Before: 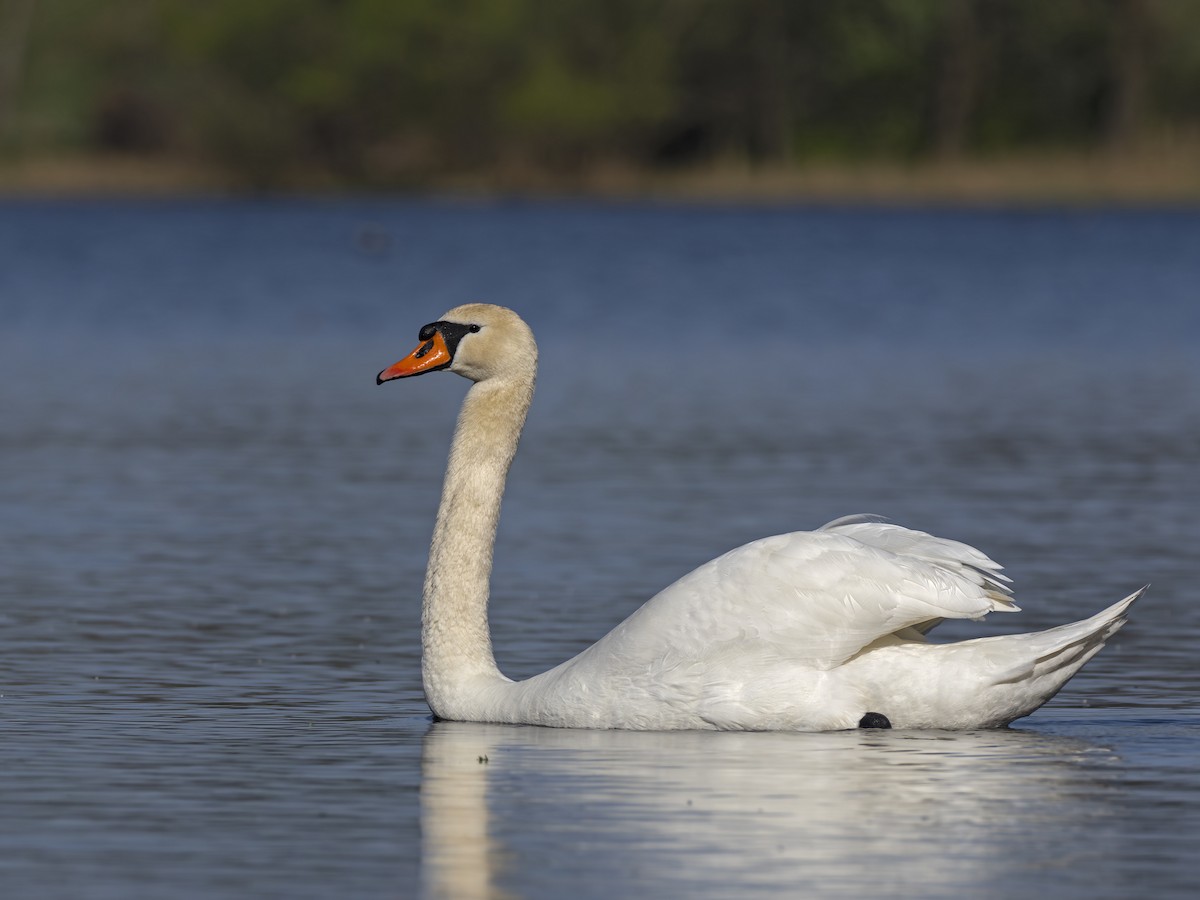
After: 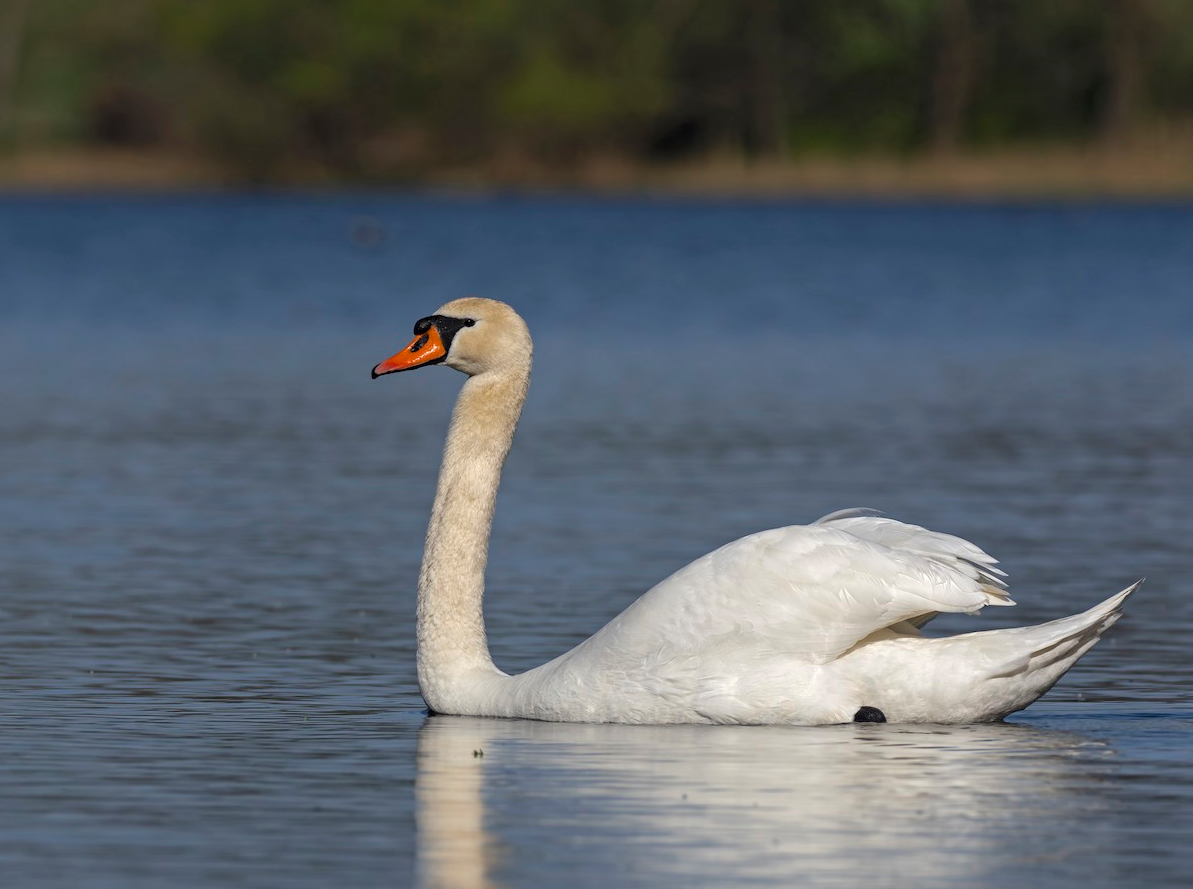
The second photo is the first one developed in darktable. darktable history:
crop: left 0.427%, top 0.679%, right 0.15%, bottom 0.447%
levels: levels [0, 0.492, 0.984]
